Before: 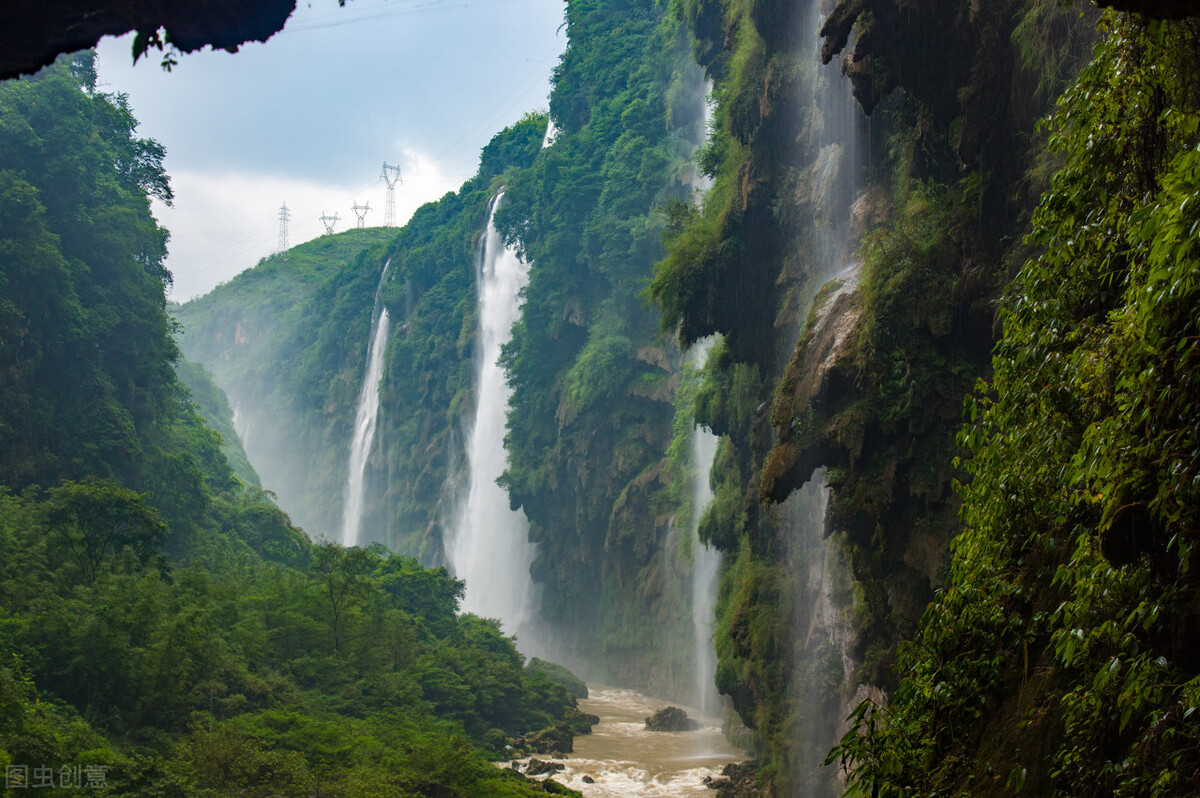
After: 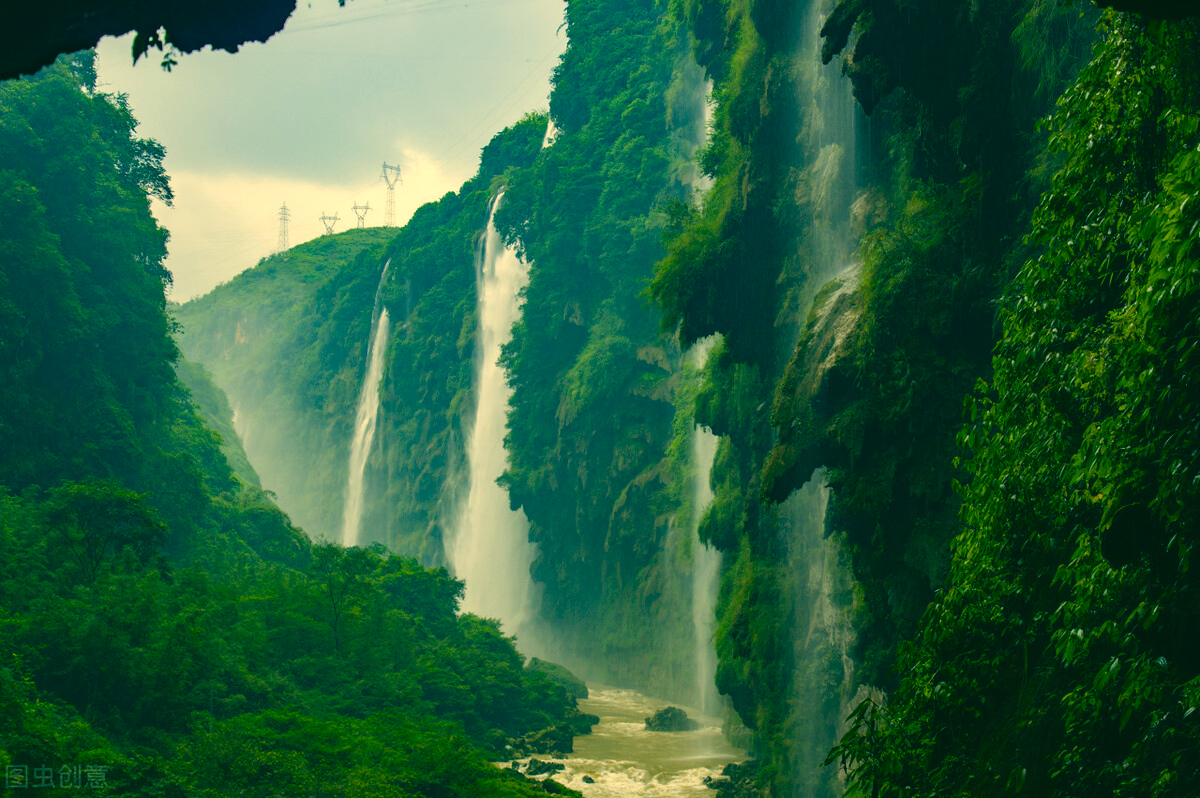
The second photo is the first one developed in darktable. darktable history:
color correction: highlights a* 2.27, highlights b* 34.38, shadows a* -37.14, shadows b* -5.86
contrast equalizer: octaves 7, y [[0.502, 0.505, 0.512, 0.529, 0.564, 0.588], [0.5 ×6], [0.502, 0.505, 0.512, 0.529, 0.564, 0.588], [0, 0.001, 0.001, 0.004, 0.008, 0.011], [0, 0.001, 0.001, 0.004, 0.008, 0.011]], mix -0.305
